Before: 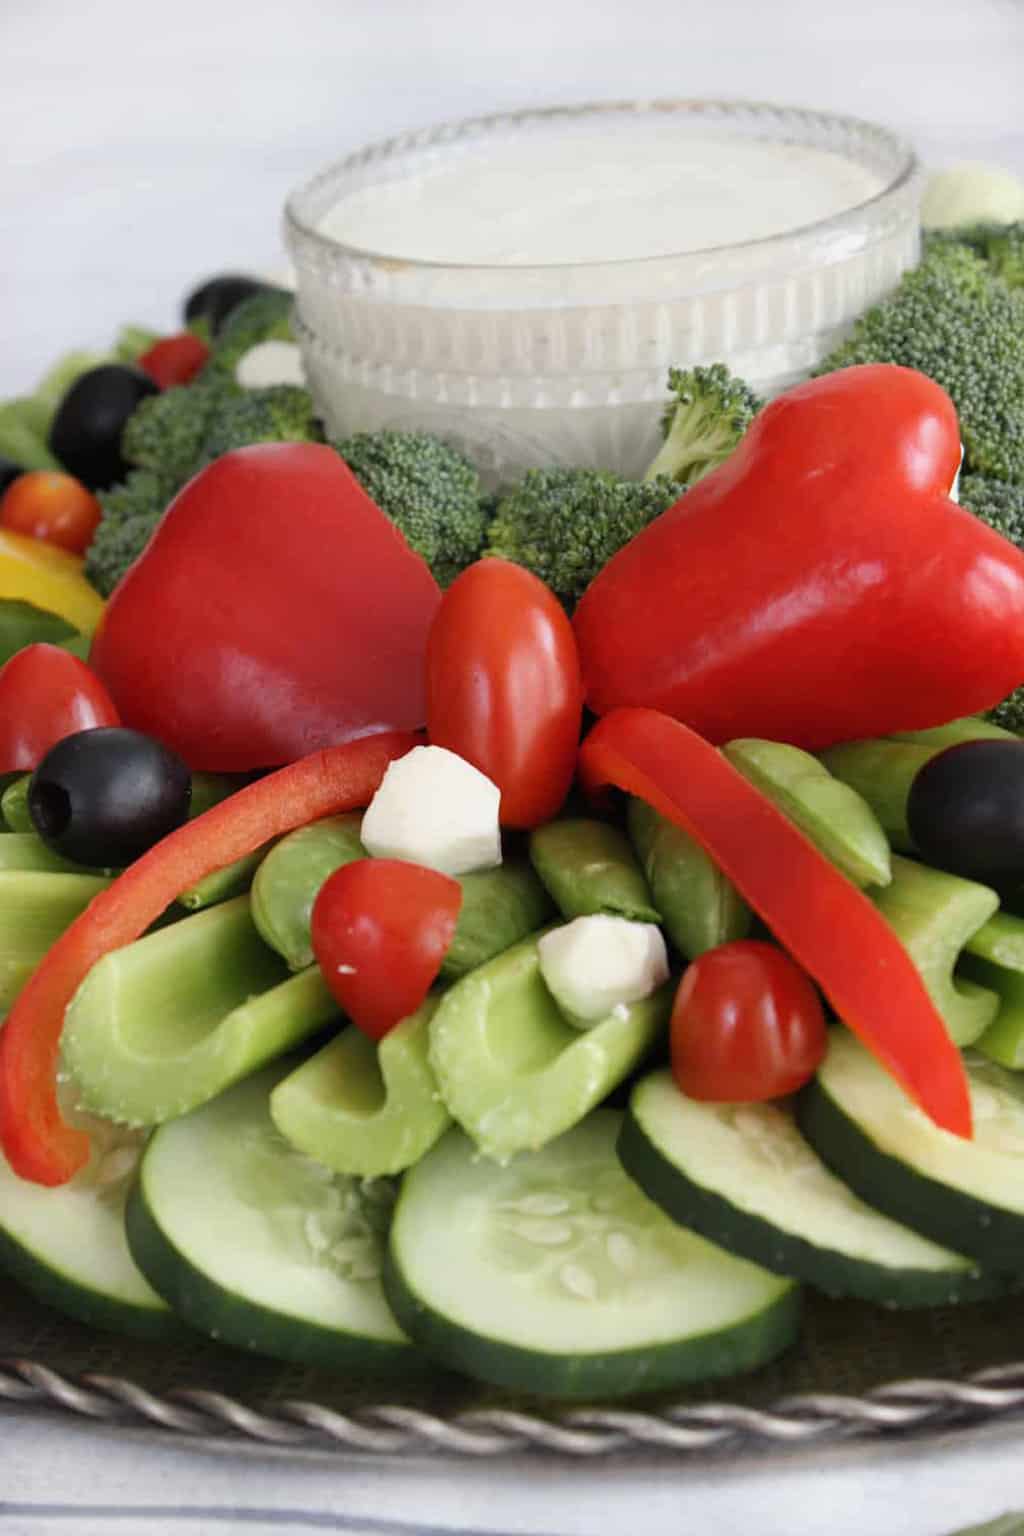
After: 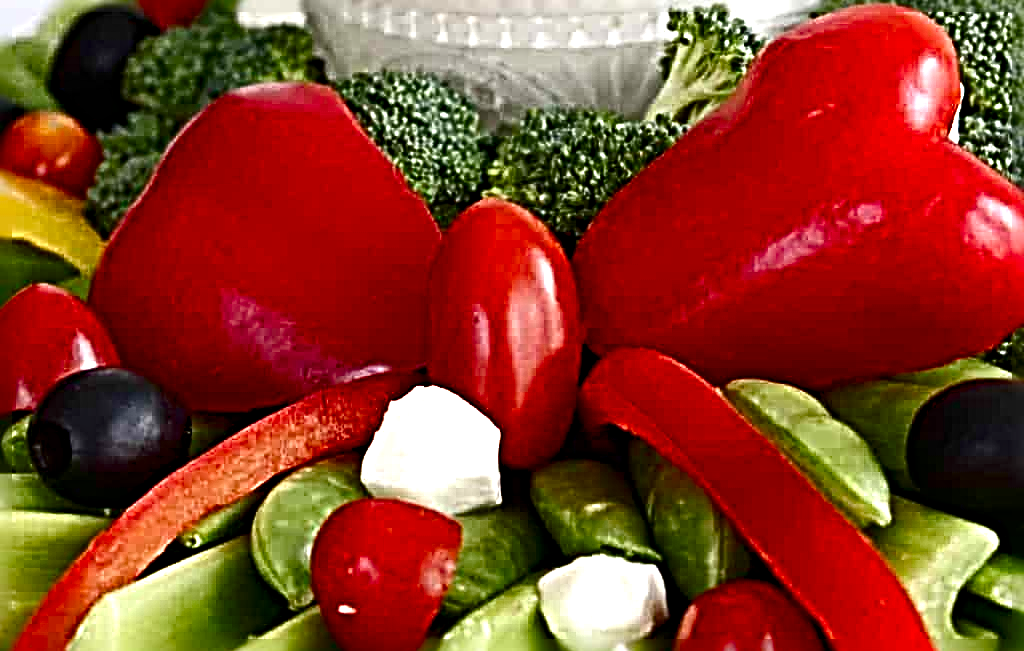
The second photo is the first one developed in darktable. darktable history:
contrast brightness saturation: contrast 0.13, brightness -0.243, saturation 0.137
sharpen: radius 6.286, amount 1.817, threshold 0.23
color balance rgb: perceptual saturation grading › global saturation 20%, perceptual saturation grading › highlights -49.468%, perceptual saturation grading › shadows 25.982%, perceptual brilliance grading › global brilliance 17.443%, global vibrance 14.9%
crop and rotate: top 23.477%, bottom 34.13%
exposure: exposure -0.14 EV, compensate highlight preservation false
